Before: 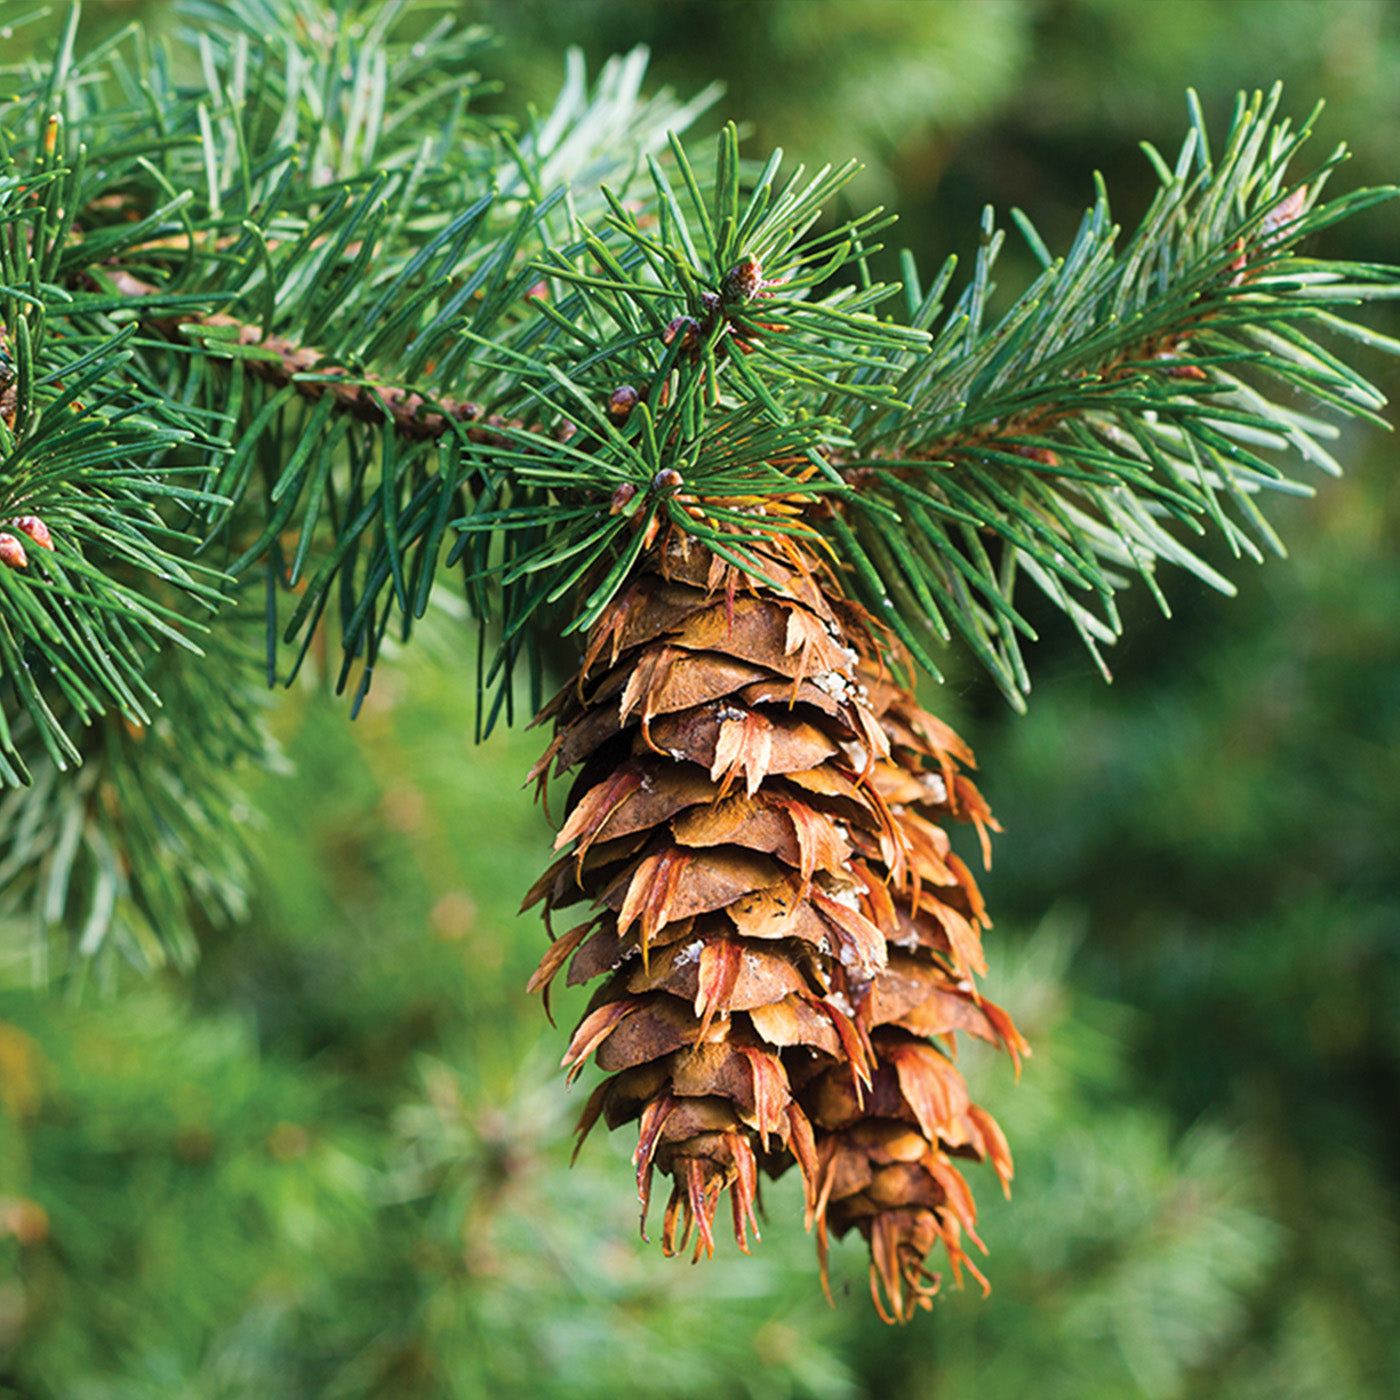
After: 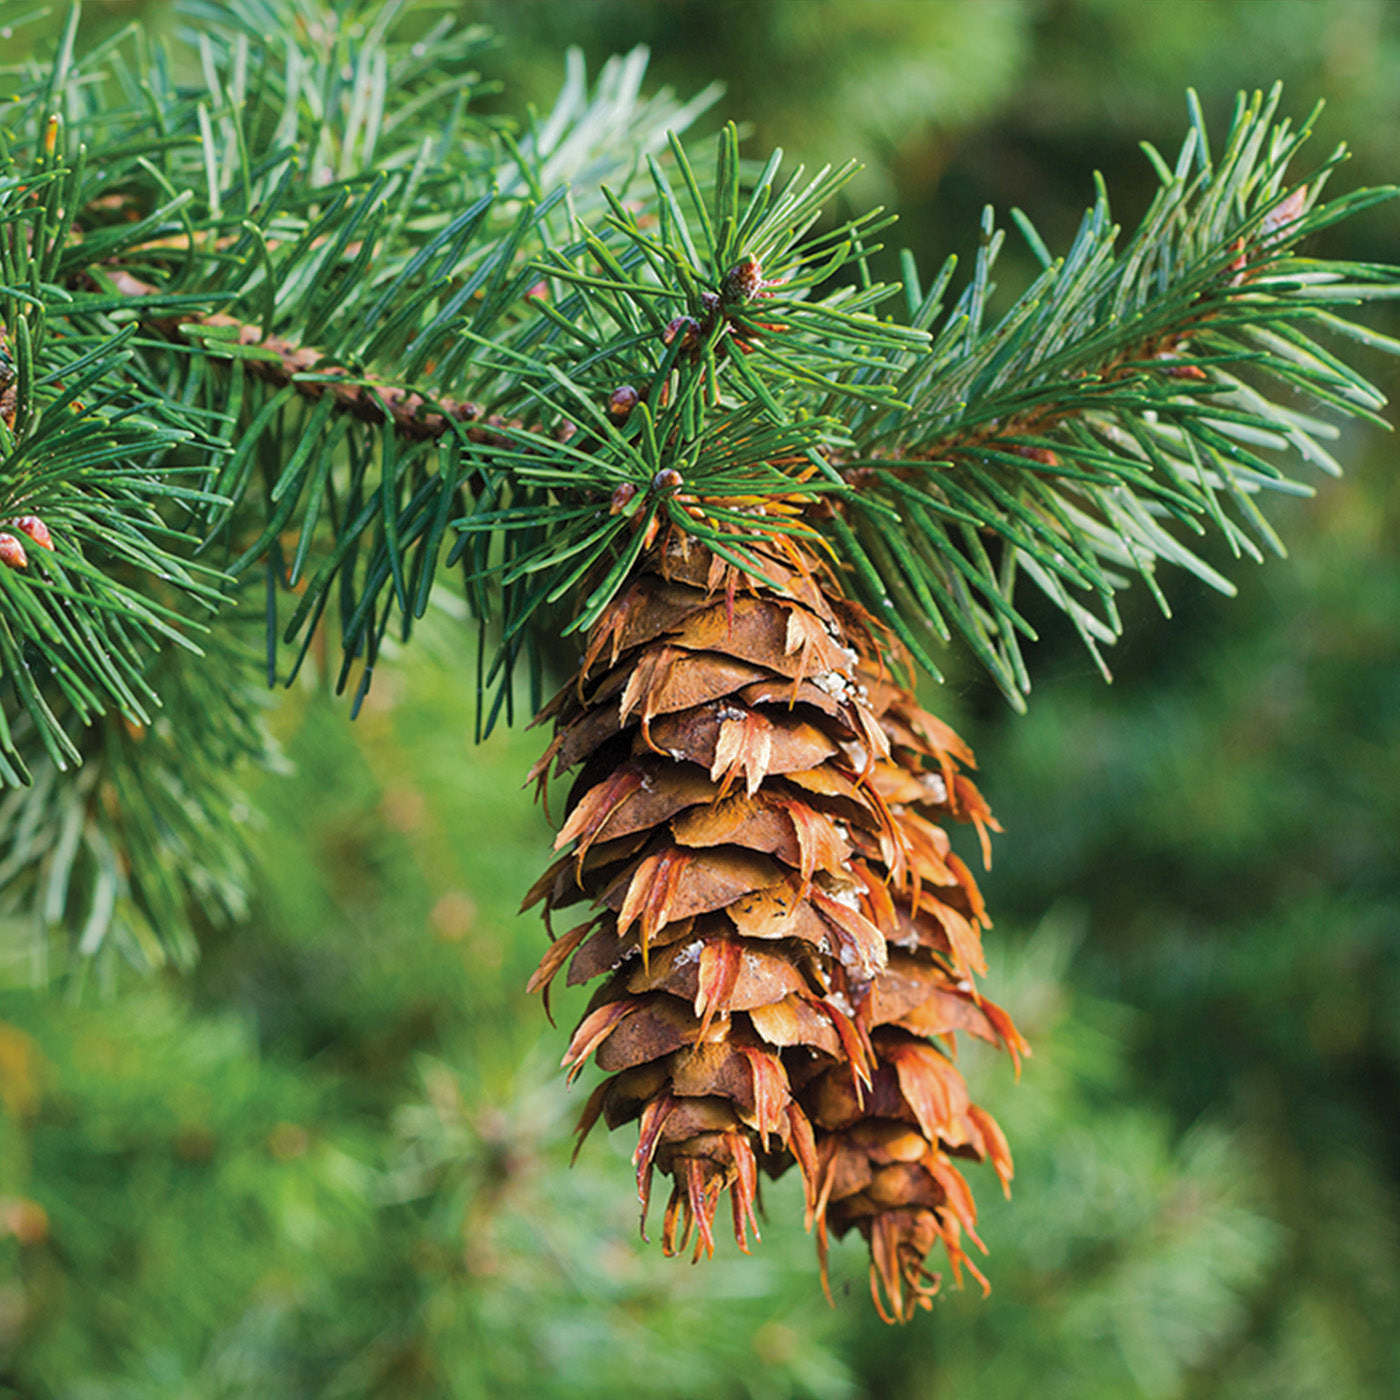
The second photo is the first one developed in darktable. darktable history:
shadows and highlights: shadows 39.65, highlights -59.93
